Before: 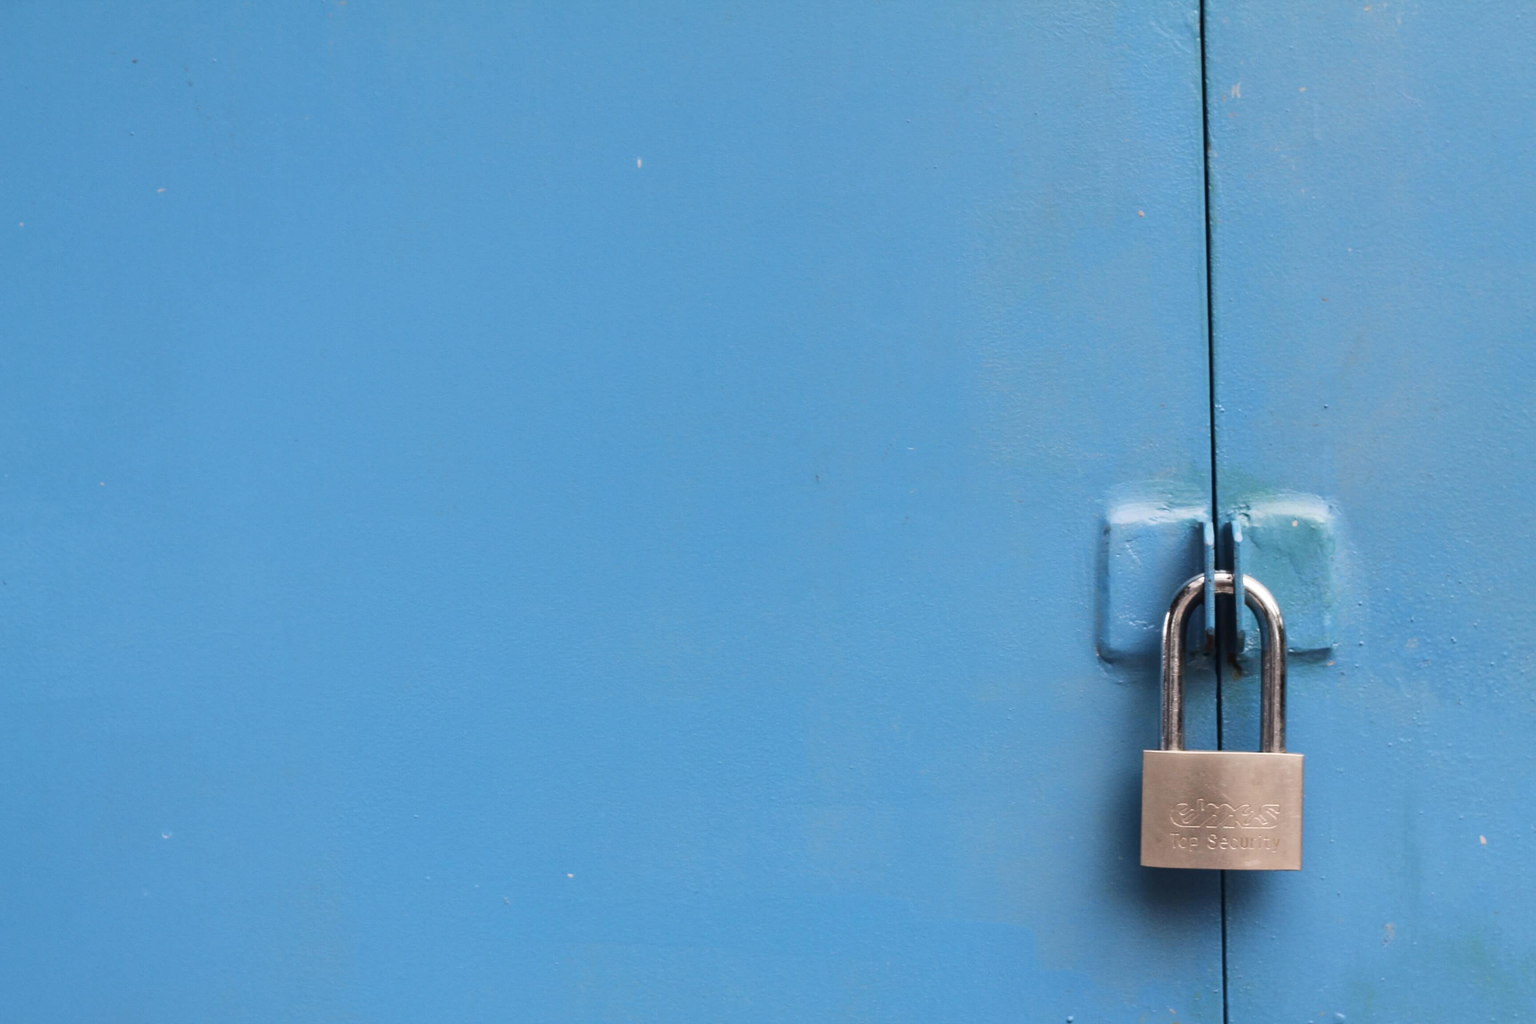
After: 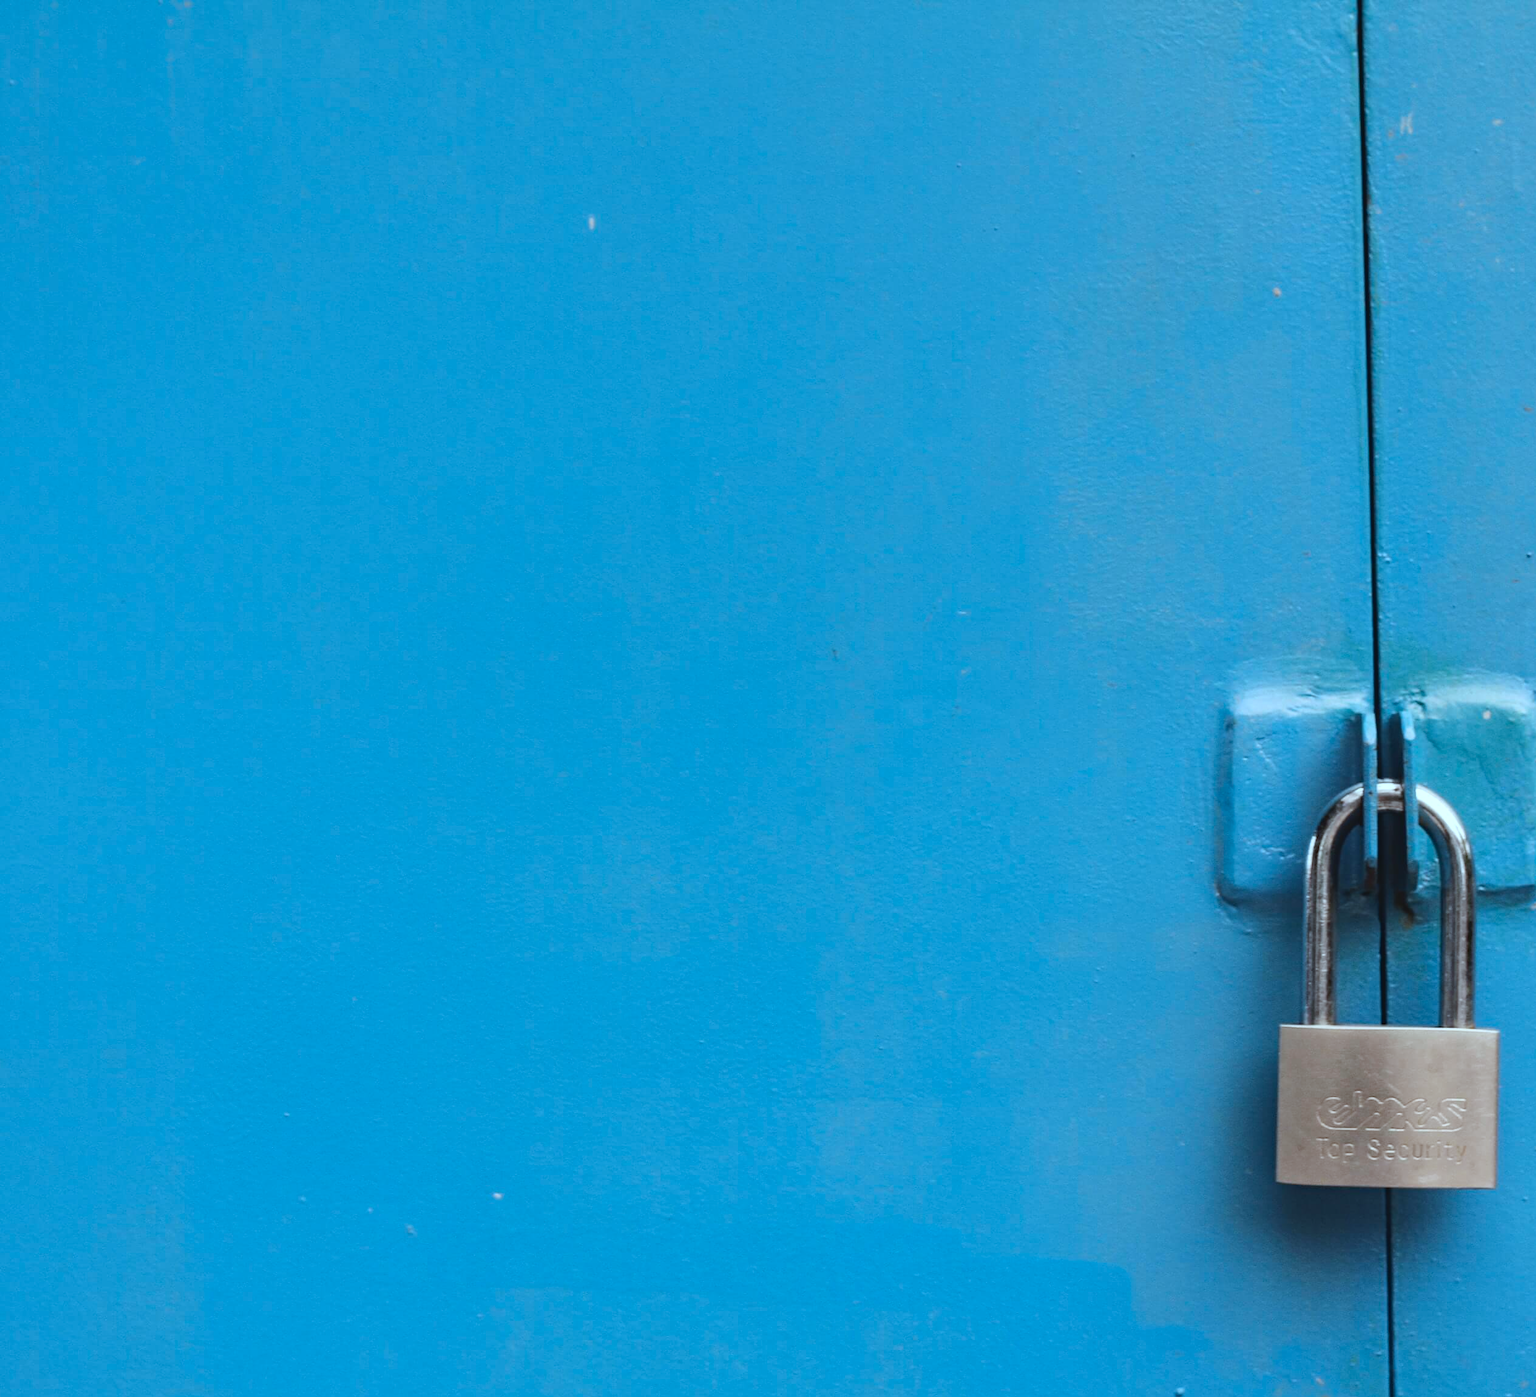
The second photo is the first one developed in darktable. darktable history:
contrast brightness saturation: contrast -0.1, saturation -0.1
crop: left 13.443%, right 13.31%
color correction: highlights a* -11.71, highlights b* -15.58
haze removal: compatibility mode true, adaptive false
